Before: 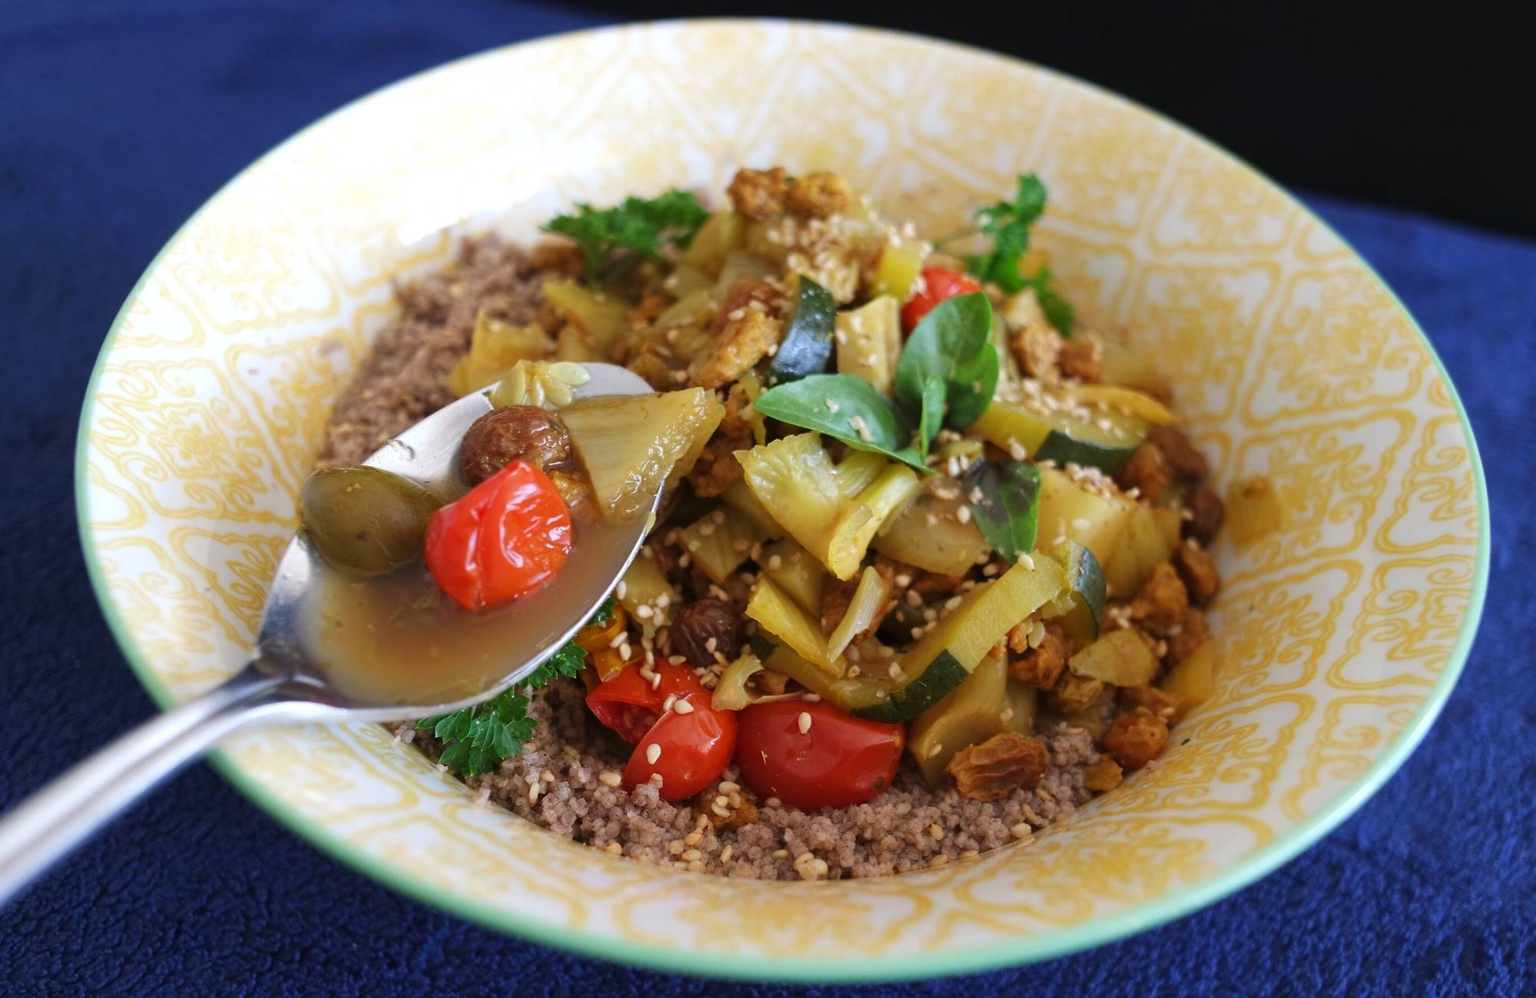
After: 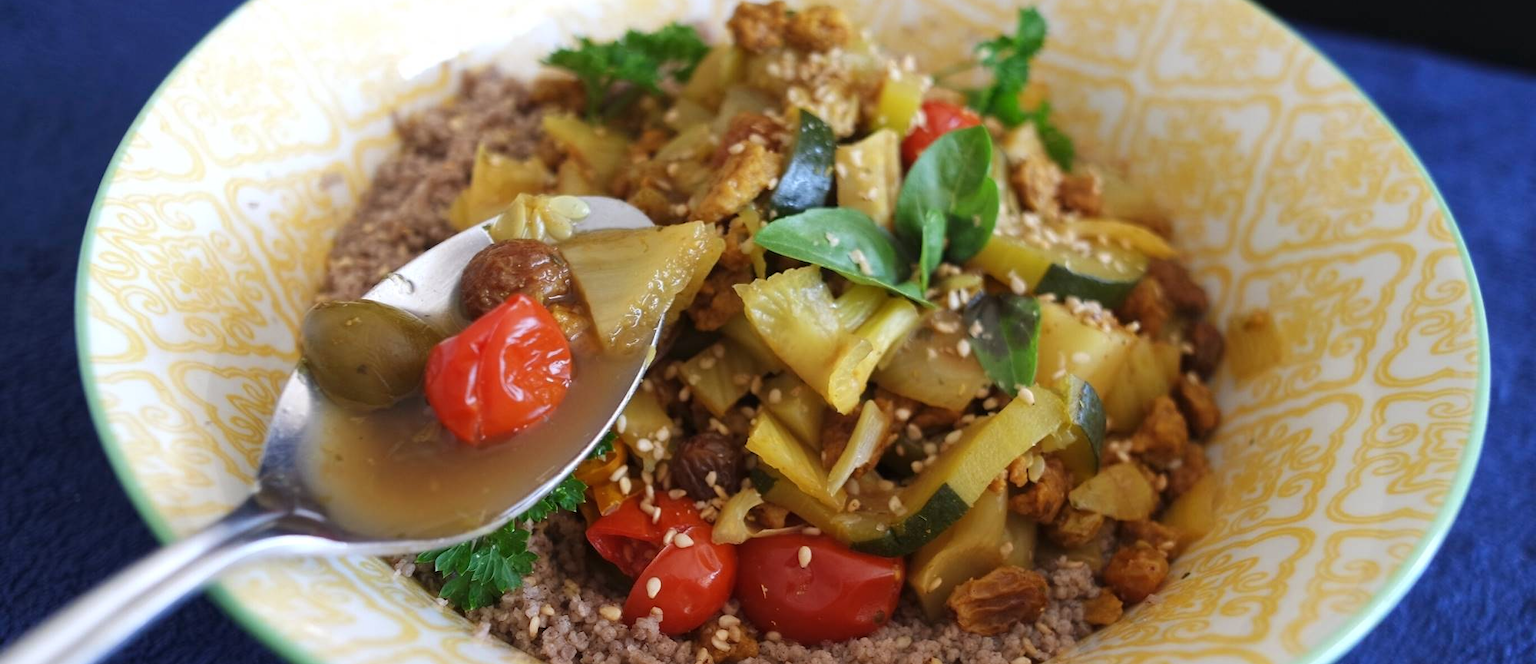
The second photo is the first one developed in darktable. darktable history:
color zones: curves: ch0 [(0.068, 0.464) (0.25, 0.5) (0.48, 0.508) (0.75, 0.536) (0.886, 0.476) (0.967, 0.456)]; ch1 [(0.066, 0.456) (0.25, 0.5) (0.616, 0.508) (0.746, 0.56) (0.934, 0.444)]
crop: top 16.727%, bottom 16.727%
